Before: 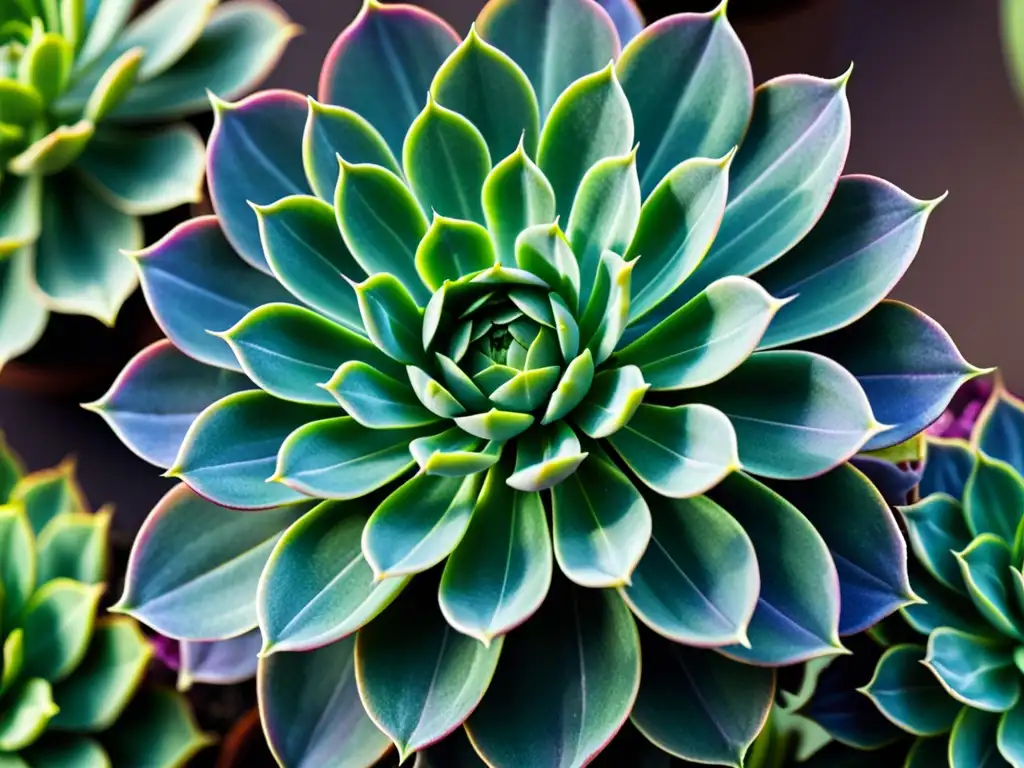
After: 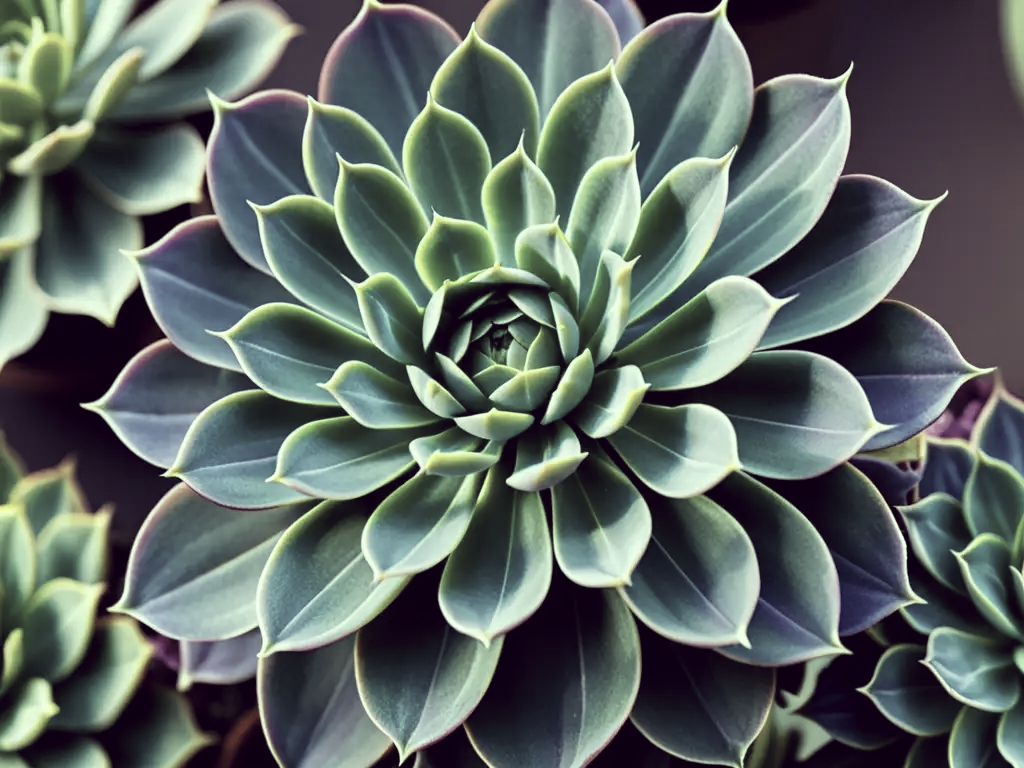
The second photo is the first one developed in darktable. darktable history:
color correction: highlights a* -20.38, highlights b* 20.22, shadows a* 19.48, shadows b* -19.99, saturation 0.391
